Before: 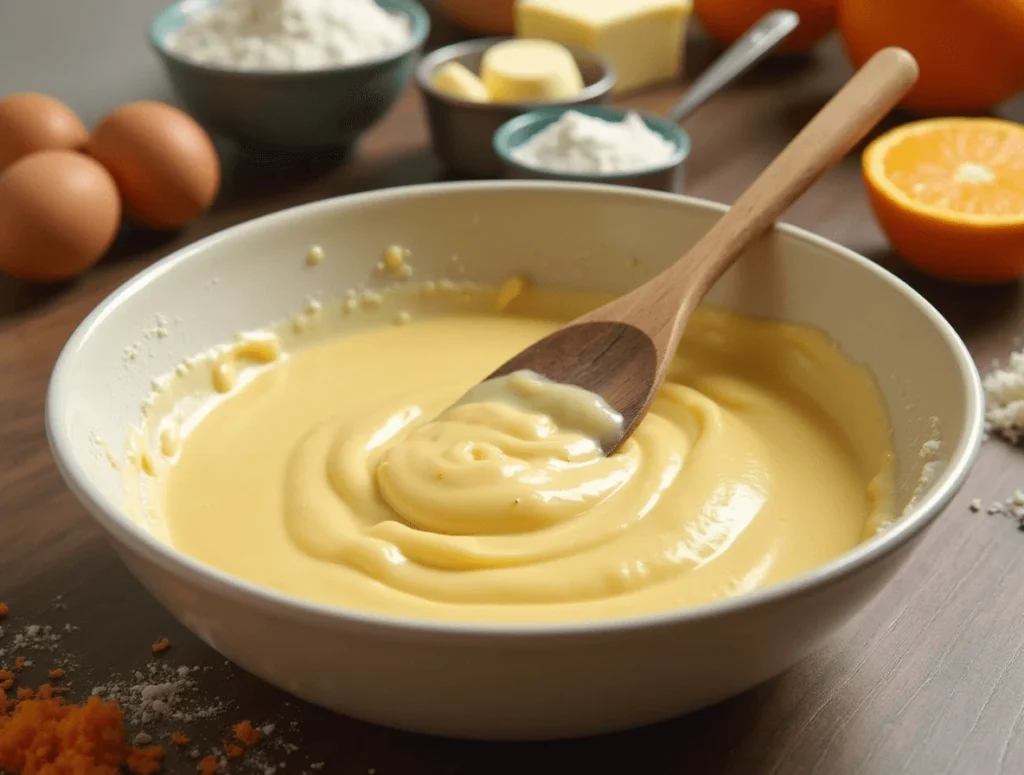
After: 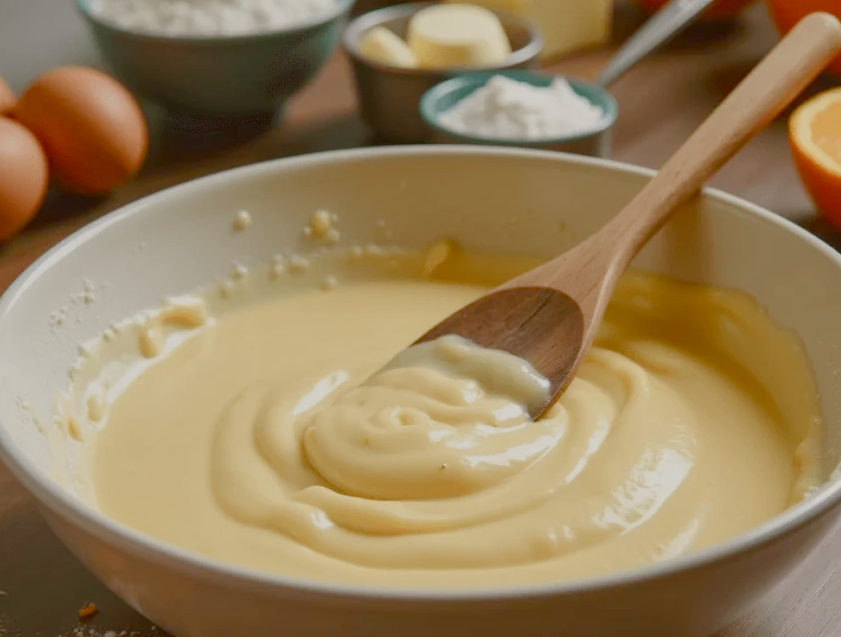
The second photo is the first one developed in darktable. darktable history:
color balance rgb: shadows lift › chroma 1%, shadows lift › hue 113°, highlights gain › chroma 0.2%, highlights gain › hue 333°, perceptual saturation grading › global saturation 20%, perceptual saturation grading › highlights -50%, perceptual saturation grading › shadows 25%, contrast -30%
local contrast: on, module defaults
crop and rotate: left 7.196%, top 4.574%, right 10.605%, bottom 13.178%
